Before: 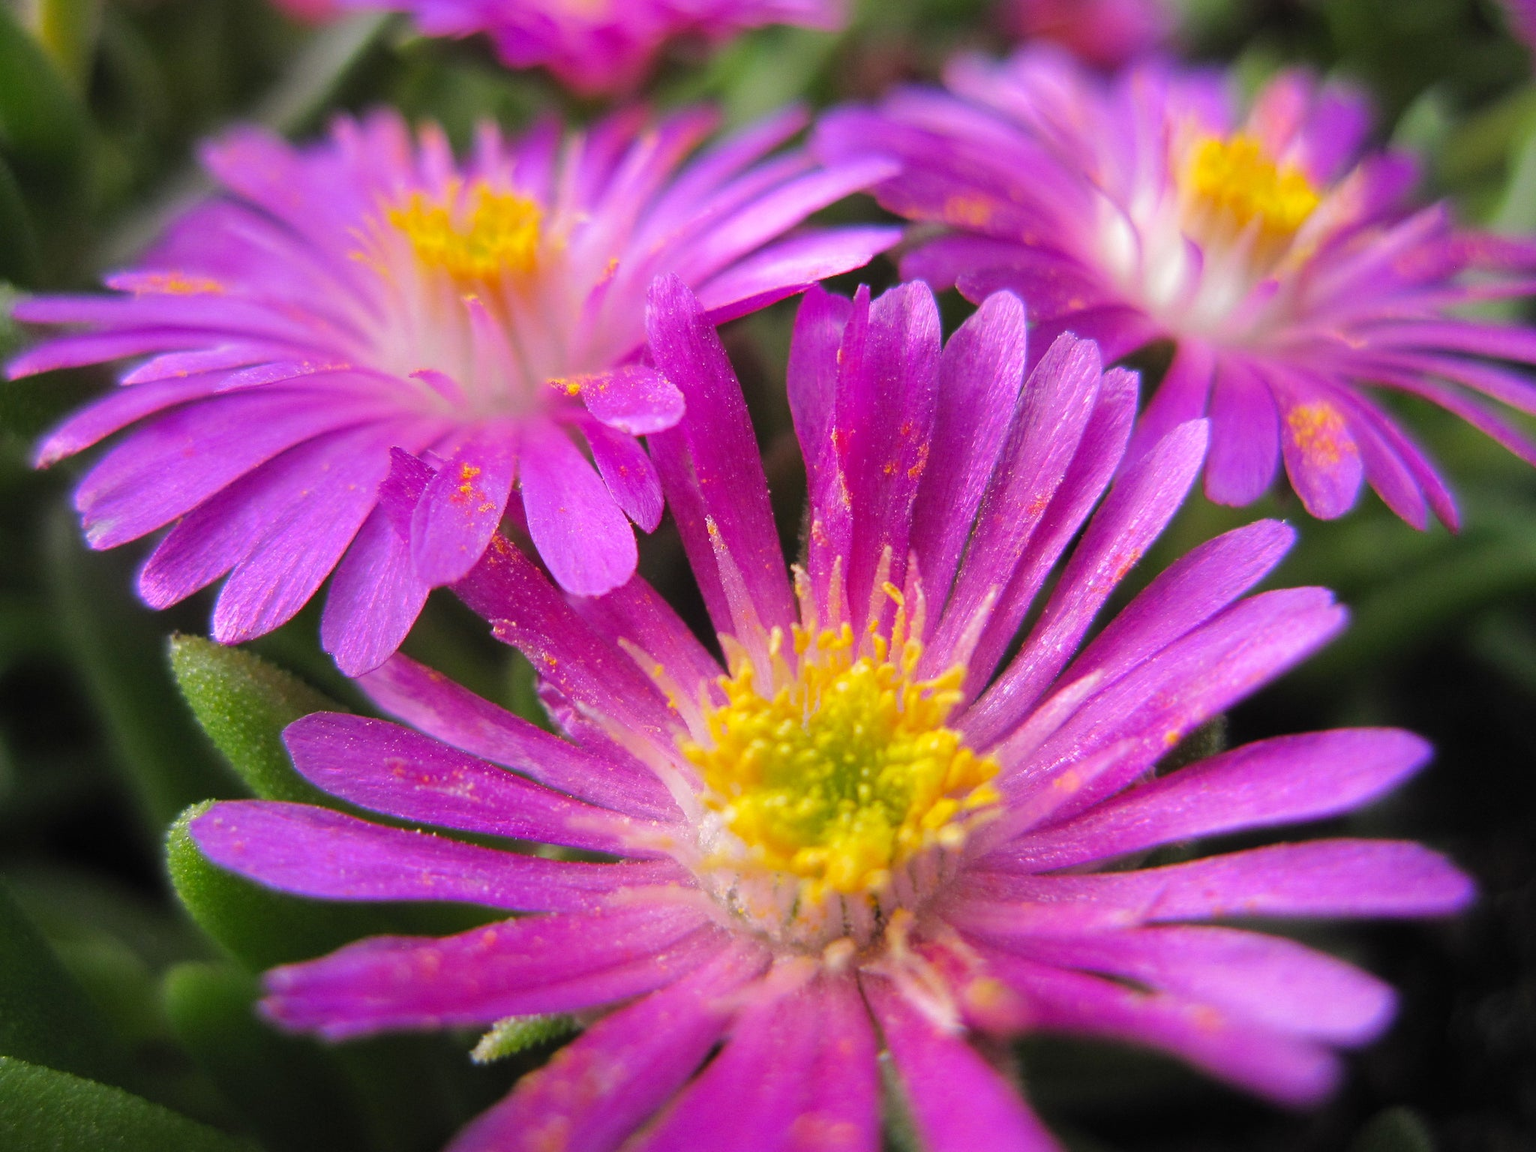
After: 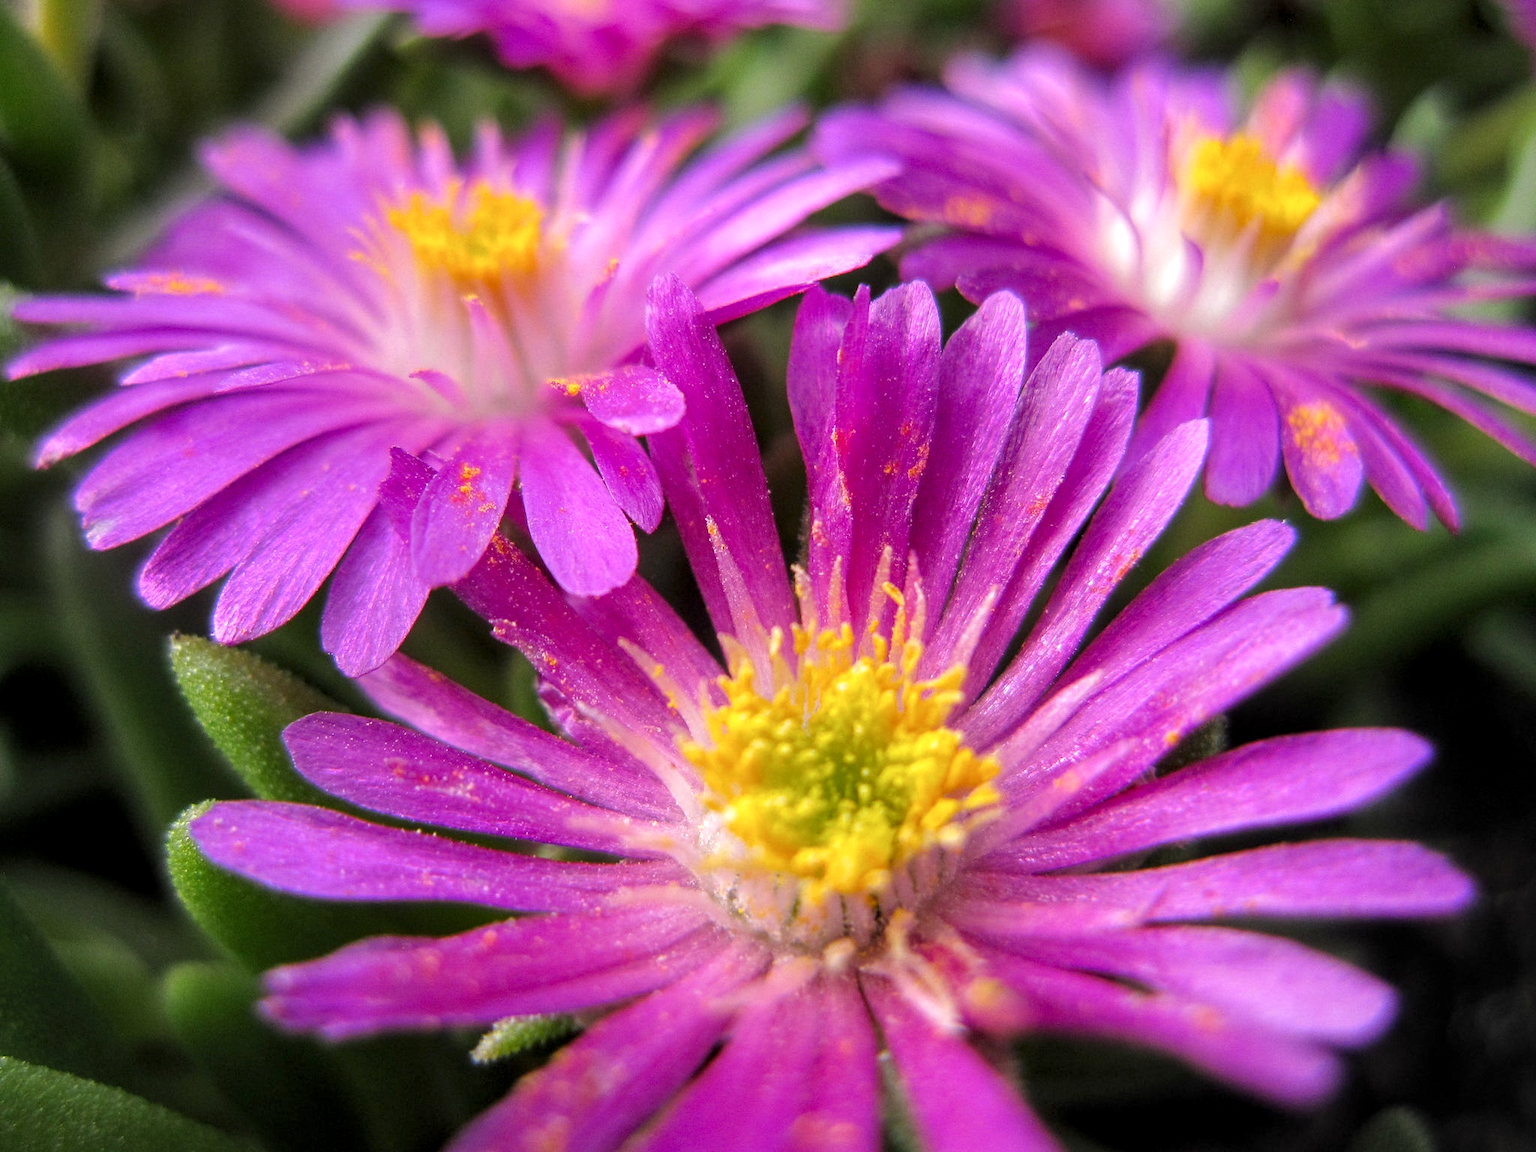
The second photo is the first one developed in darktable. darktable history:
local contrast: highlights 63%, detail 143%, midtone range 0.424
